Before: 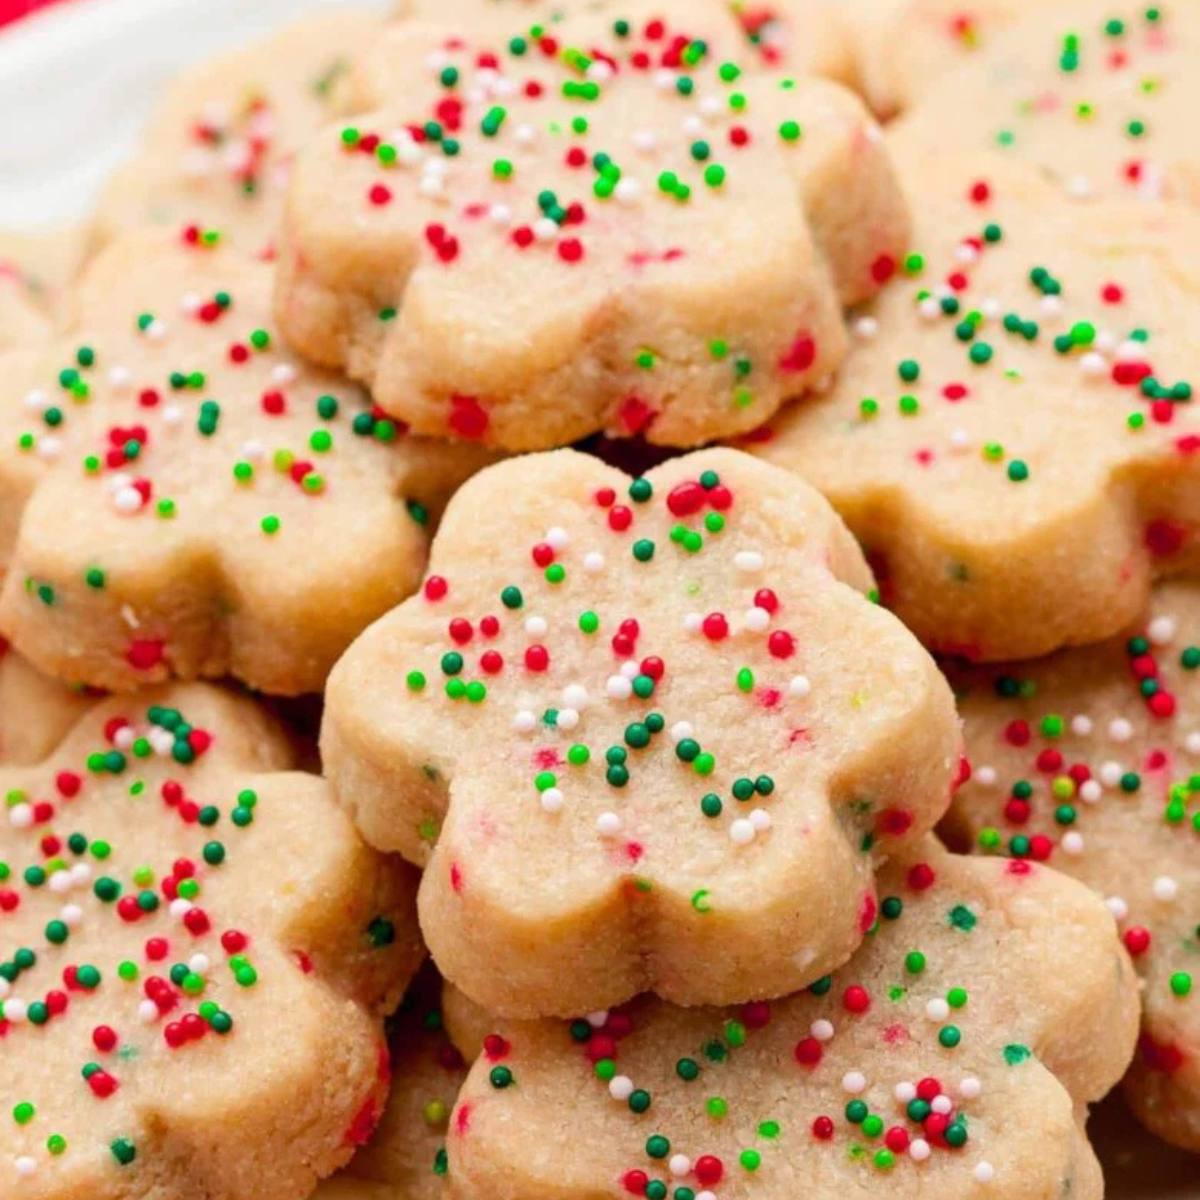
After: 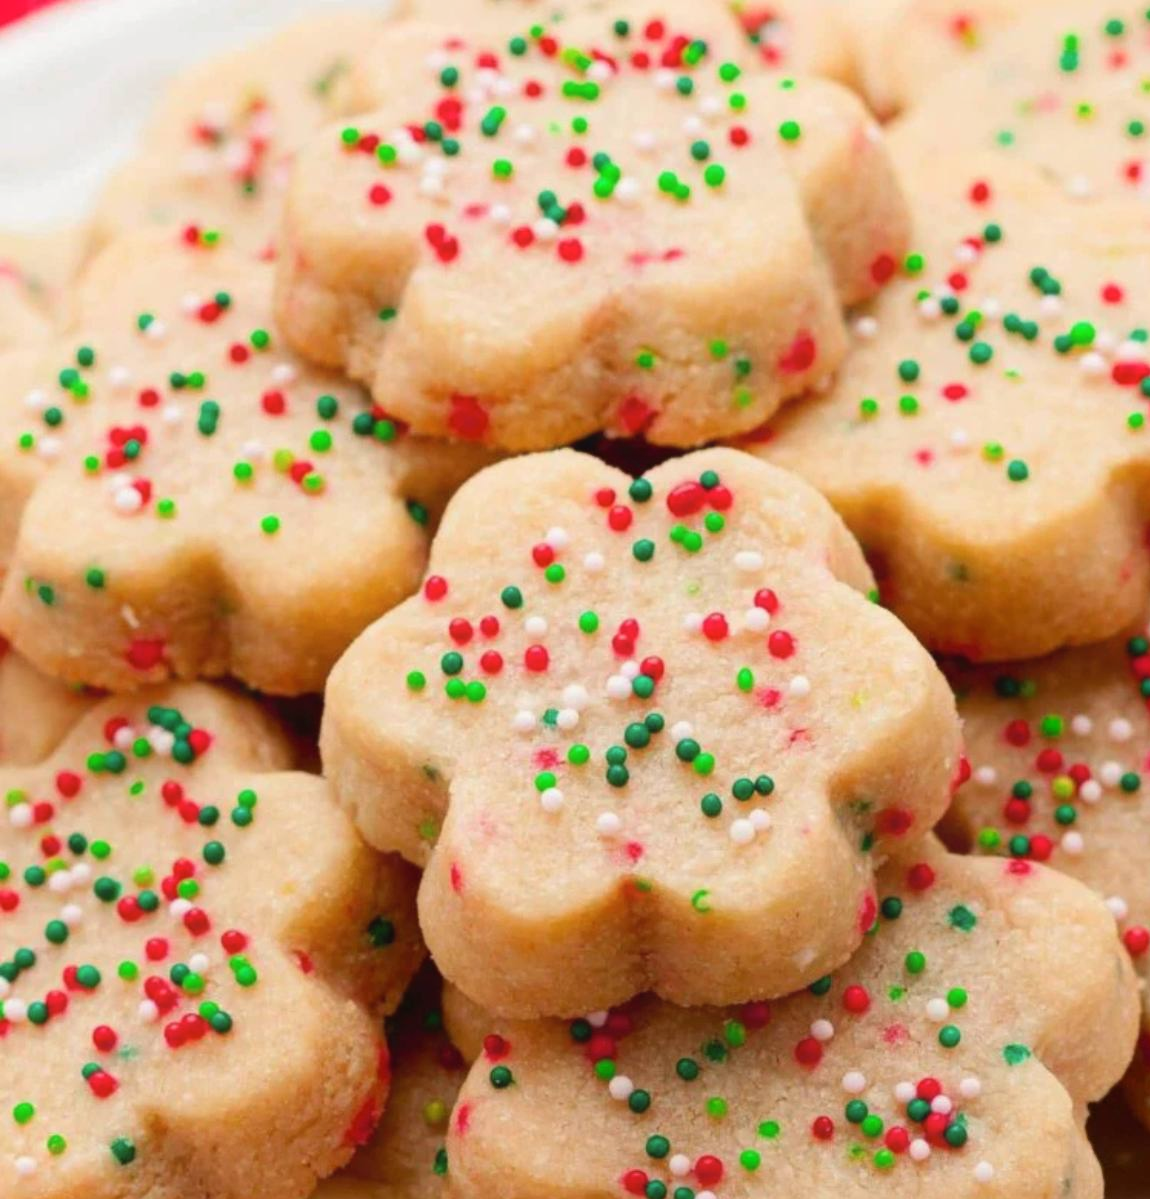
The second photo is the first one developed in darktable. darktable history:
crop: right 4.126%, bottom 0.031%
contrast equalizer: octaves 7, y [[0.6 ×6], [0.55 ×6], [0 ×6], [0 ×6], [0 ×6]], mix -0.3
